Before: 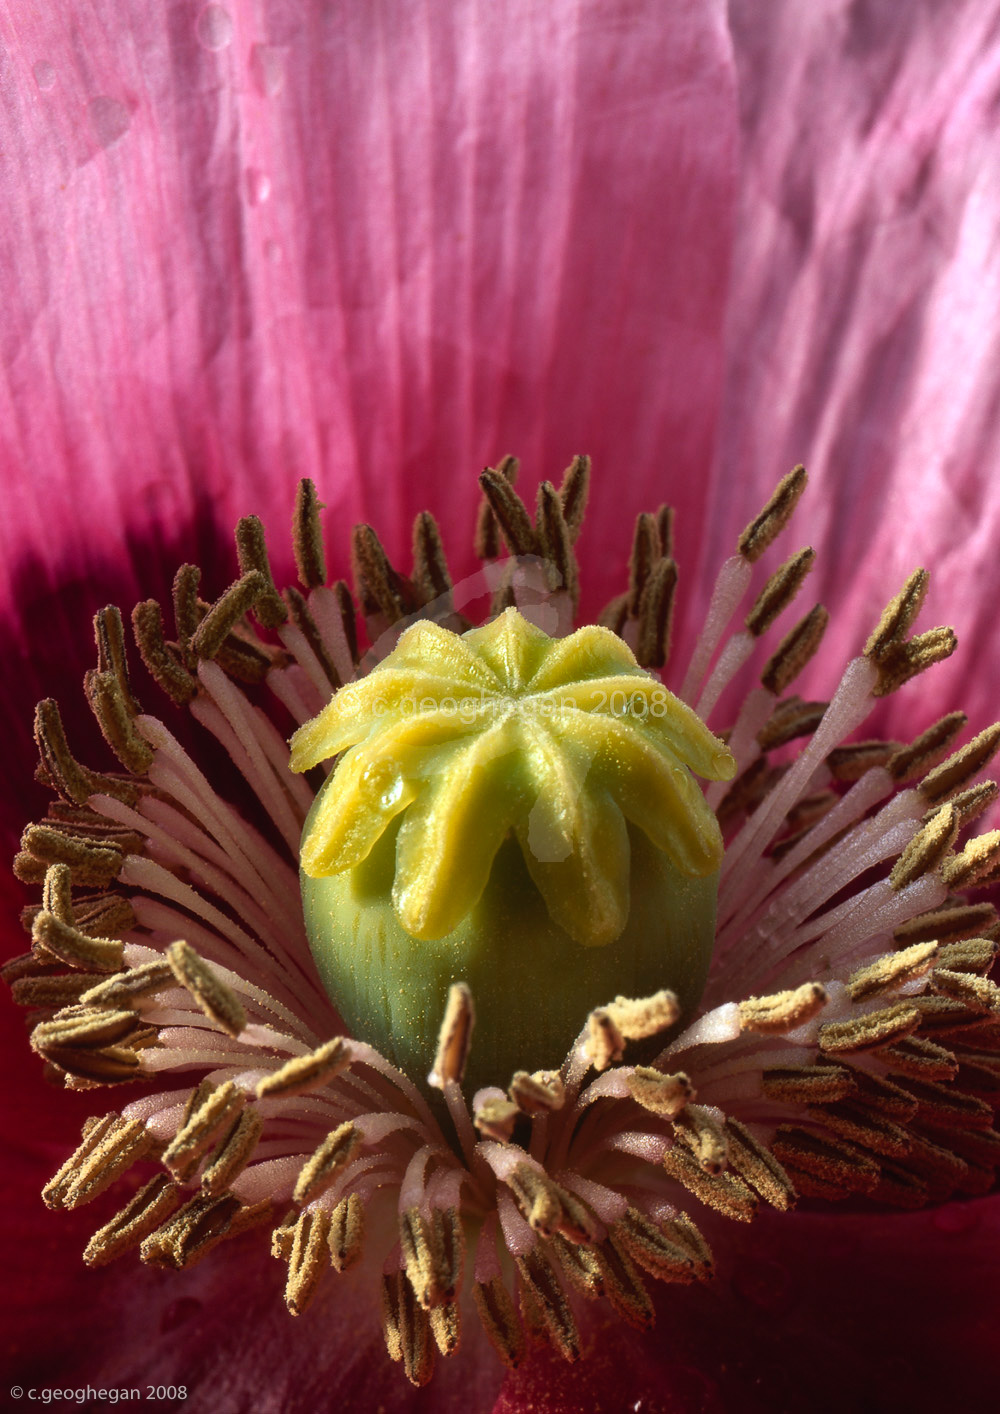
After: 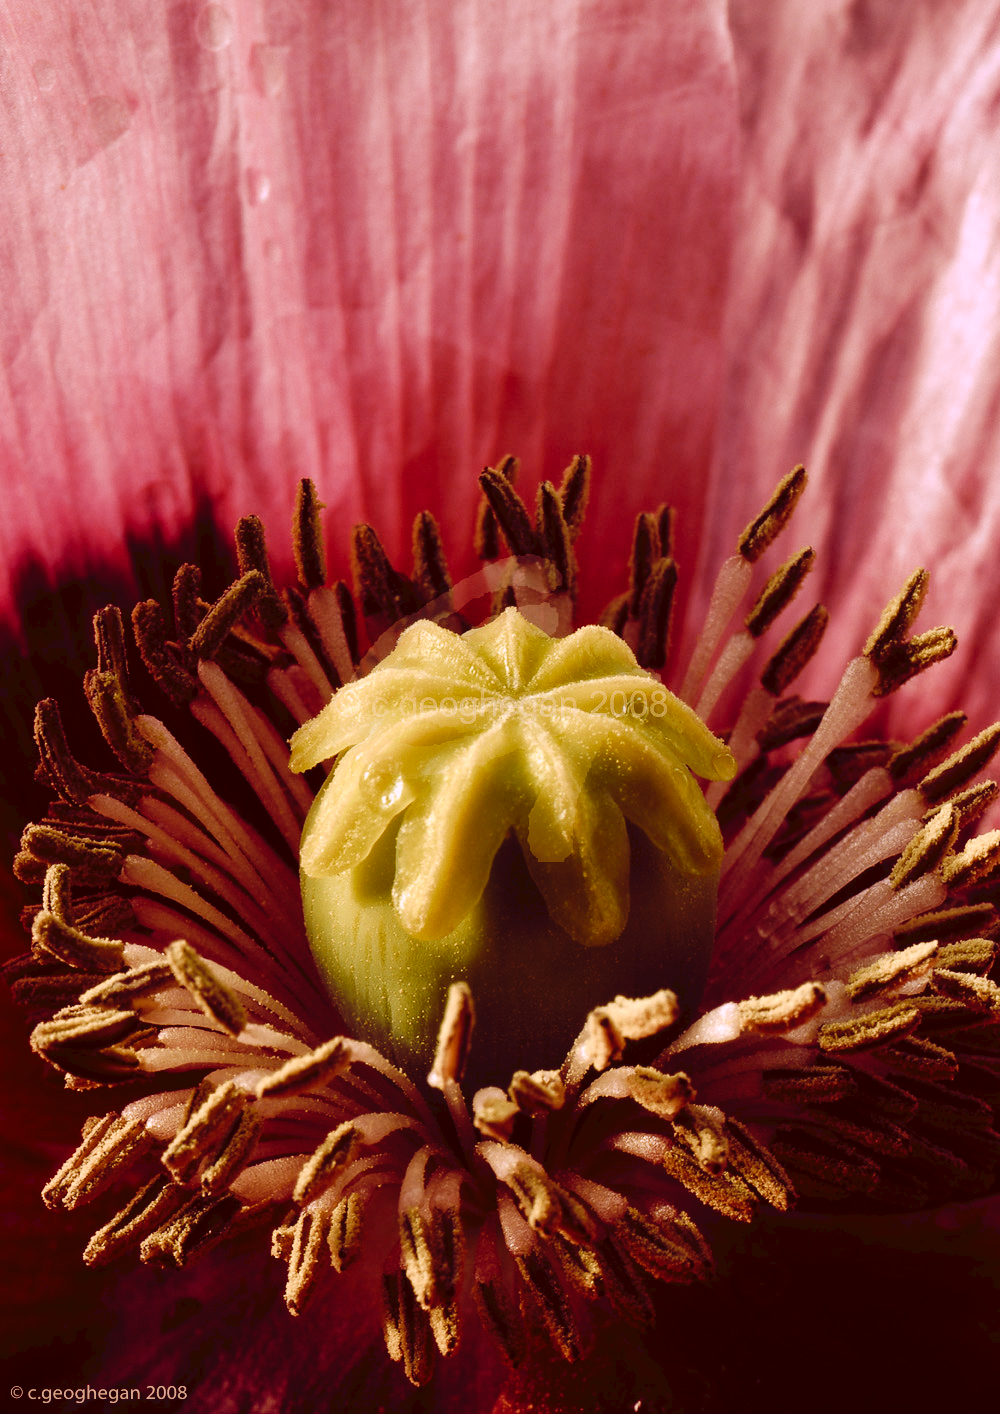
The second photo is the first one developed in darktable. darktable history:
tone curve: curves: ch0 [(0, 0) (0.003, 0.041) (0.011, 0.042) (0.025, 0.041) (0.044, 0.043) (0.069, 0.048) (0.1, 0.059) (0.136, 0.079) (0.177, 0.107) (0.224, 0.152) (0.277, 0.235) (0.335, 0.331) (0.399, 0.427) (0.468, 0.512) (0.543, 0.595) (0.623, 0.668) (0.709, 0.736) (0.801, 0.813) (0.898, 0.891) (1, 1)], preserve colors none
color look up table: target L [94.83, 92.91, 88.38, 87.38, 76.2, 72.9, 73.77, 61.99, 56.33, 50.43, 34.83, 4.899, 201.85, 87.3, 74.77, 69.47, 55.21, 56.51, 54.5, 47.04, 44.74, 36.78, 28.14, 21.08, 6.702, 96.25, 87.33, 81.3, 65.82, 66.26, 74.59, 61.58, 52.17, 58.65, 68.97, 40.21, 31.36, 35.38, 46.88, 27.81, 23.68, 24.94, 4.453, 92.85, 86.4, 78.25, 56.21, 64.01, 43.37], target a [6.403, 9.723, -28.03, -13.74, -5.139, -15.46, 6.289, 11.57, -31.27, -1.415, -17.28, 31.88, 0, 4.507, 25.8, 34.49, 63.95, 49.05, 68, 34.77, 22.7, 46, 10.59, 30.96, 38.68, 15.86, 17.19, 22.15, 14.99, 43.66, 39.39, 22.31, 35.65, 31.18, 31.63, 52.37, 9.687, 17.18, 44.36, 32.18, 28.58, 29.52, 30.94, -8.686, 7.488, 0.515, 11.5, 26.14, -0.757], target b [42.88, 31.16, 87.73, 8.235, 73.51, 44.9, 57.46, 37.59, 47.74, 41.49, 28.11, 8.044, -0.001, 59.4, 37.14, 66.1, 45.35, 34.37, 21.2, 40.97, 25.53, 38.26, 37.78, 35.53, 10.94, -6.789, -6.851, -17.29, 22.66, -11.08, -27.76, 4.454, 13.69, -13.88, -28.75, -3.285, 11.67, -3.666, -31.07, 7.993, -12.47, -19.4, 6.991, 4.555, -9.11, -2.182, 11.39, -15, 11.12], num patches 49
